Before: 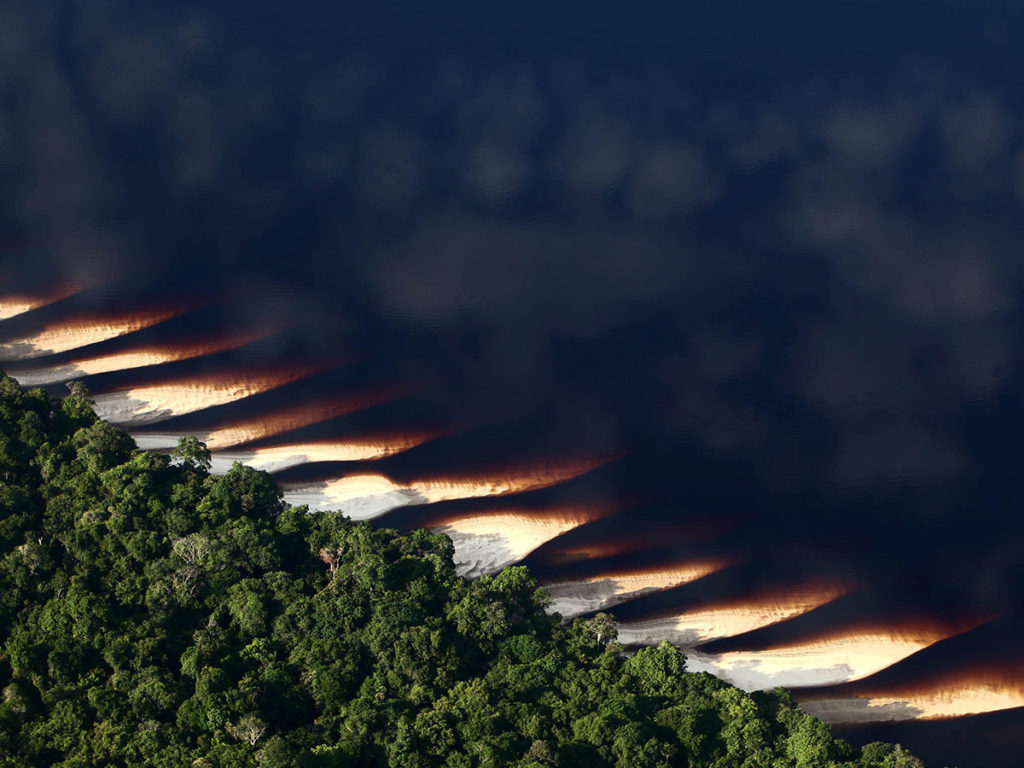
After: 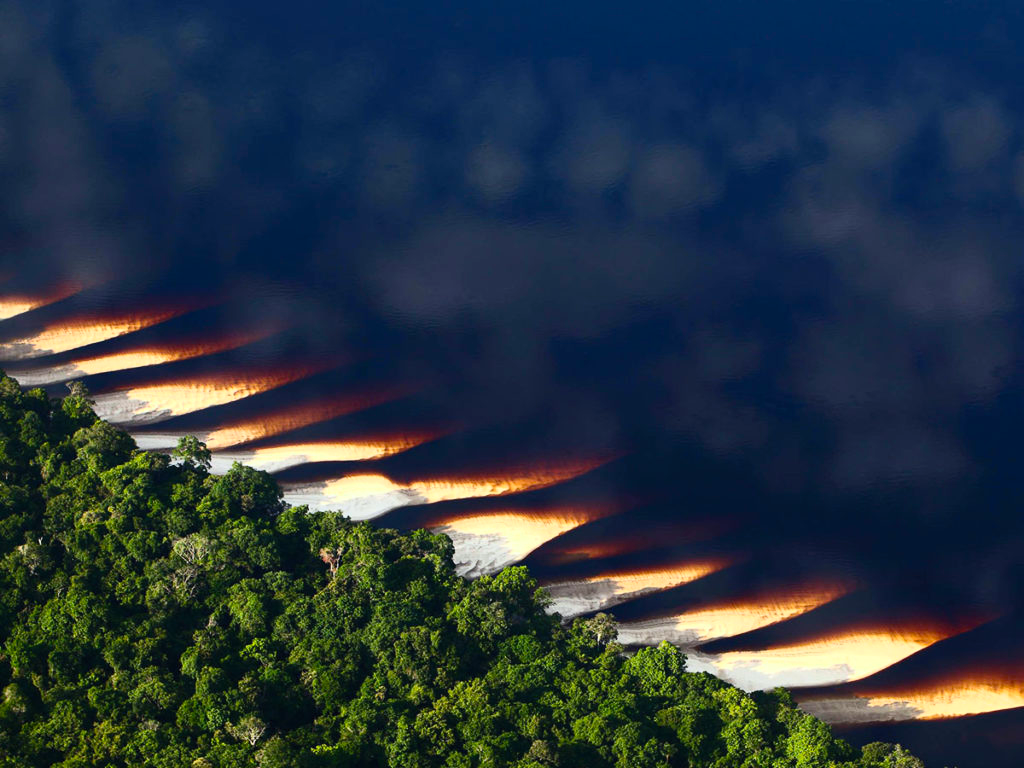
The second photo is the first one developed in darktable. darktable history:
contrast brightness saturation: contrast 0.2, brightness 0.16, saturation 0.22
white balance: red 0.988, blue 1.017
color balance: output saturation 120%
